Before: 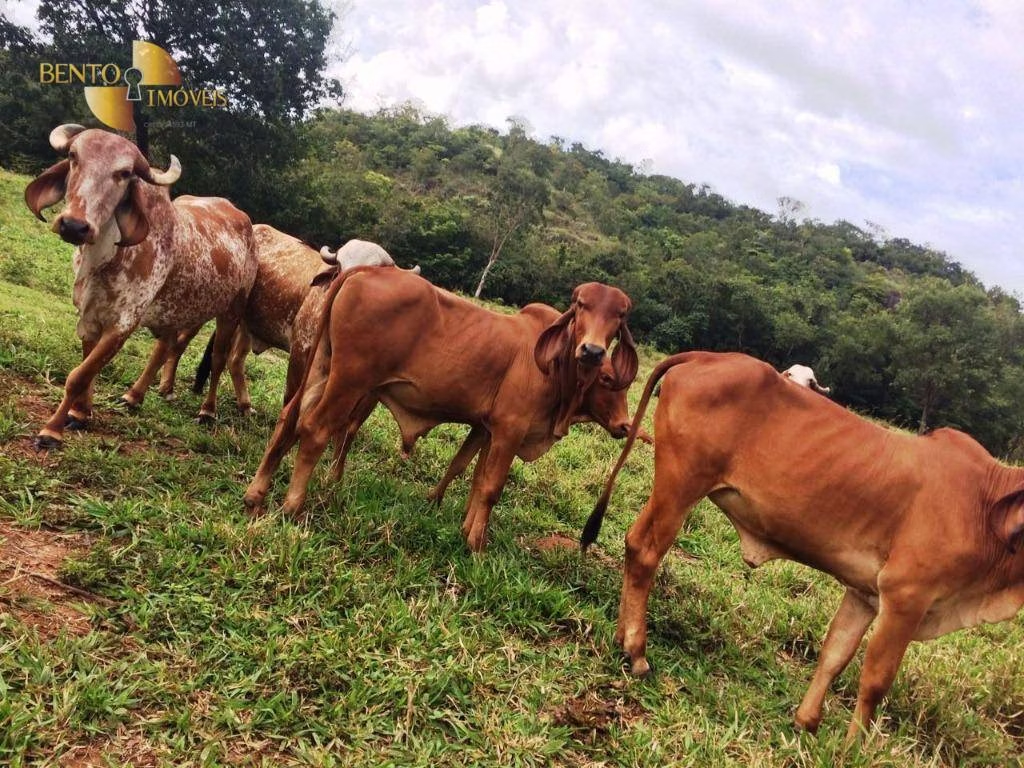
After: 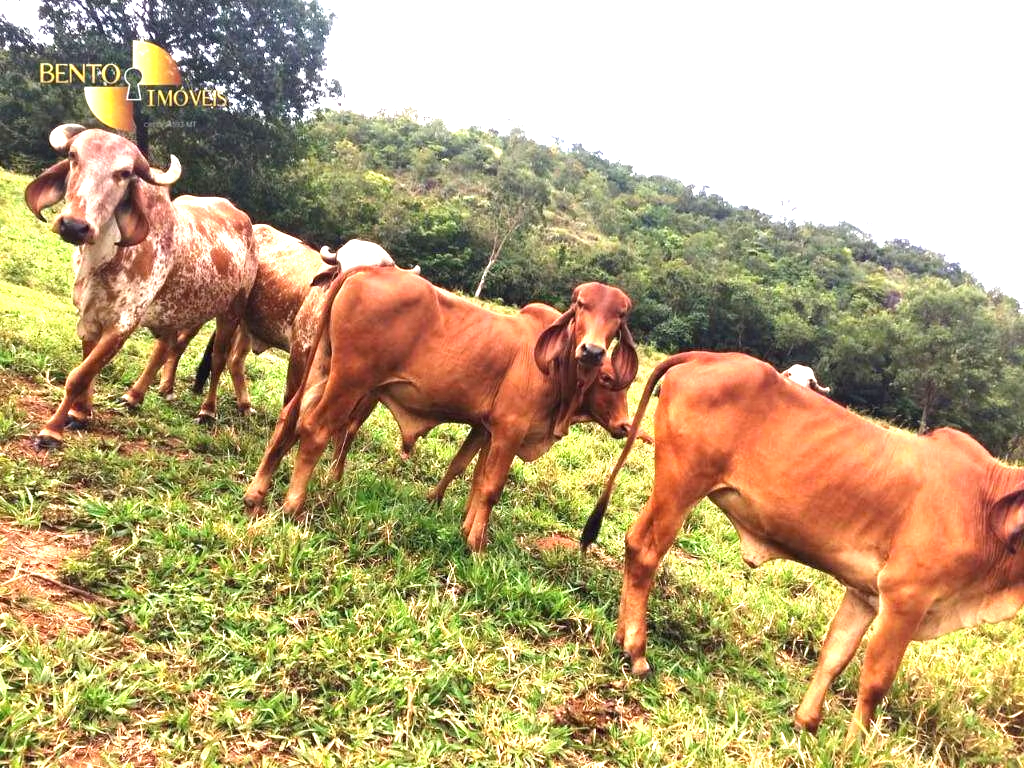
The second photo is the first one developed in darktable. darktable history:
exposure: black level correction 0, exposure 1.515 EV, compensate highlight preservation false
